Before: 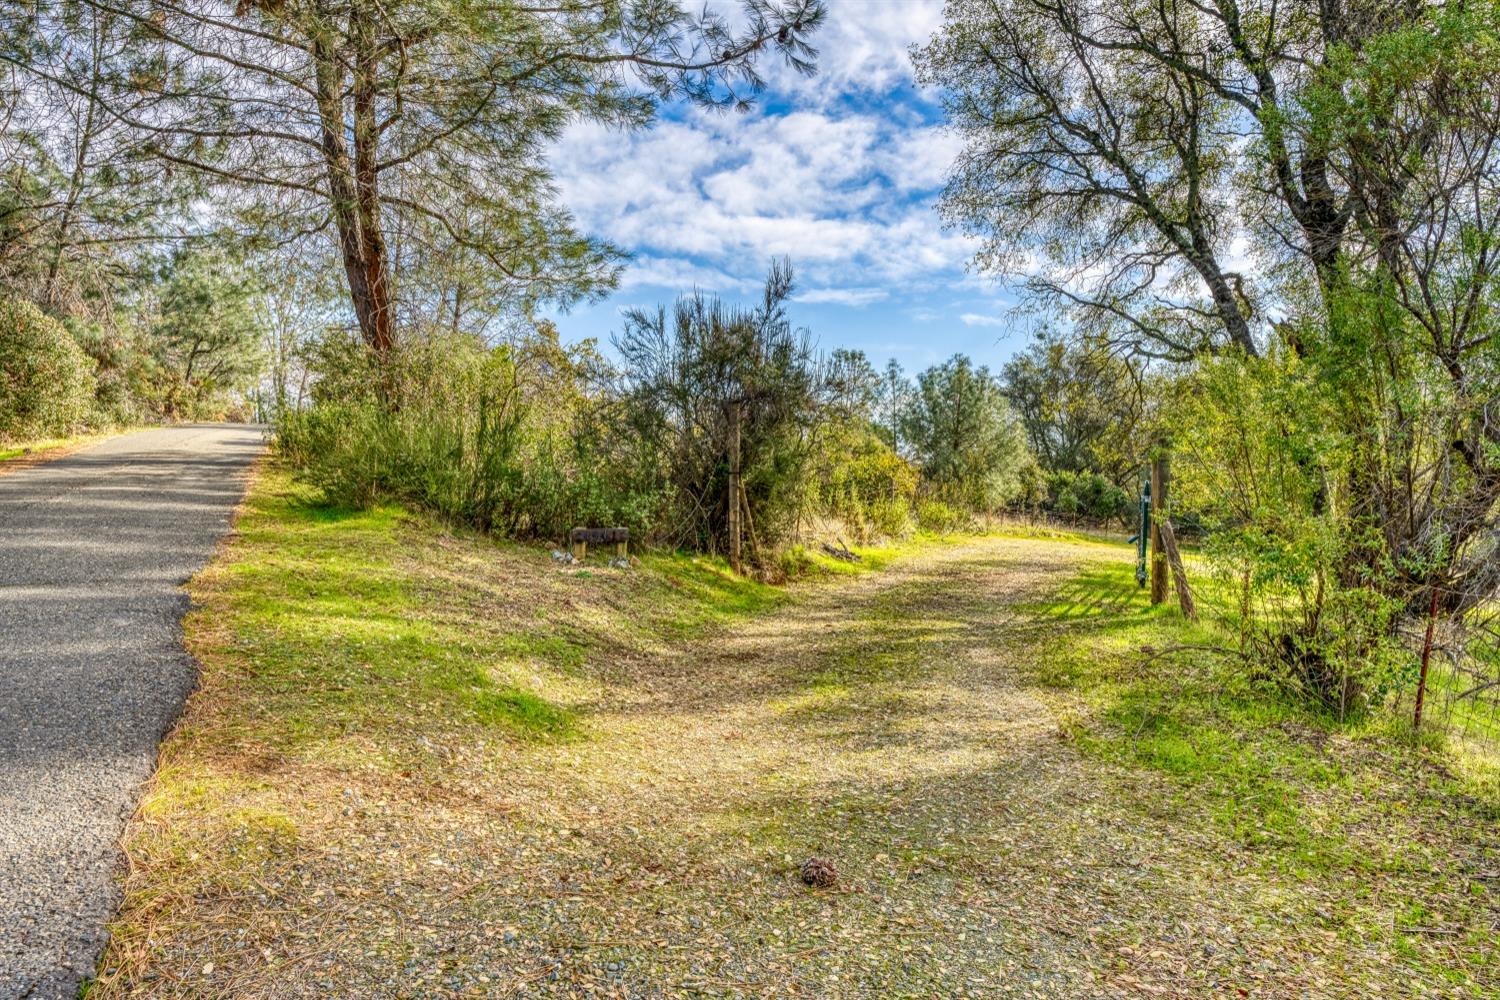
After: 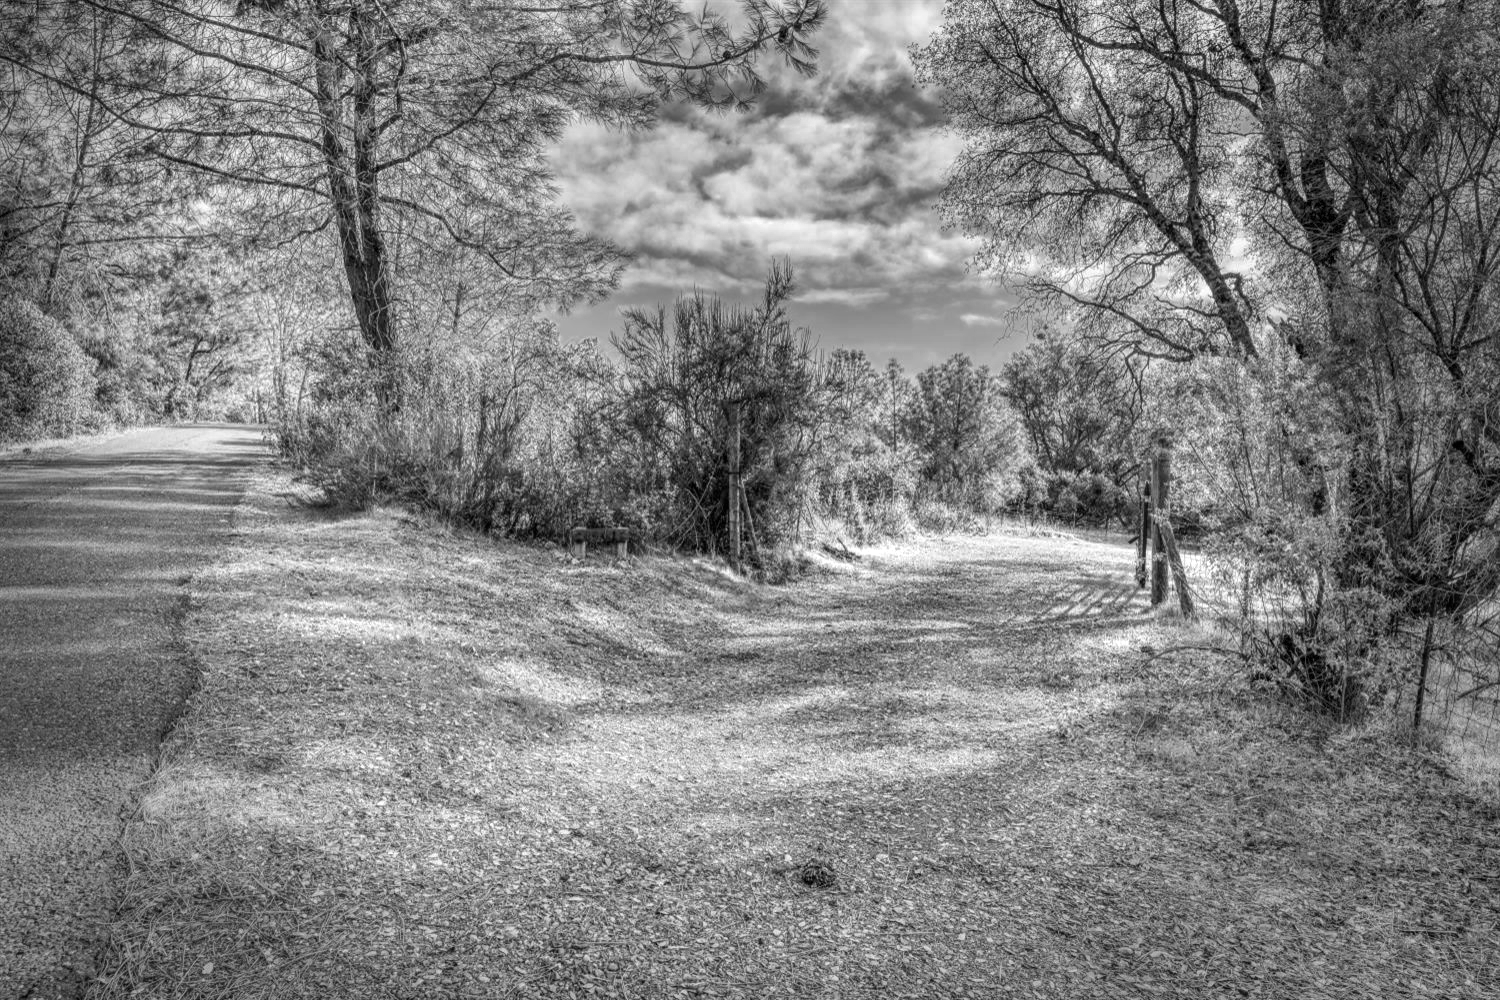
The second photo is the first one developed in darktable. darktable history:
color zones: curves: ch0 [(0.002, 0.593) (0.143, 0.417) (0.285, 0.541) (0.455, 0.289) (0.608, 0.327) (0.727, 0.283) (0.869, 0.571) (1, 0.603)]; ch1 [(0, 0) (0.143, 0) (0.286, 0) (0.429, 0) (0.571, 0) (0.714, 0) (0.857, 0)]
vignetting: fall-off start 68.33%, fall-off radius 30%, saturation 0.042, center (-0.066, -0.311), width/height ratio 0.992, shape 0.85, dithering 8-bit output
